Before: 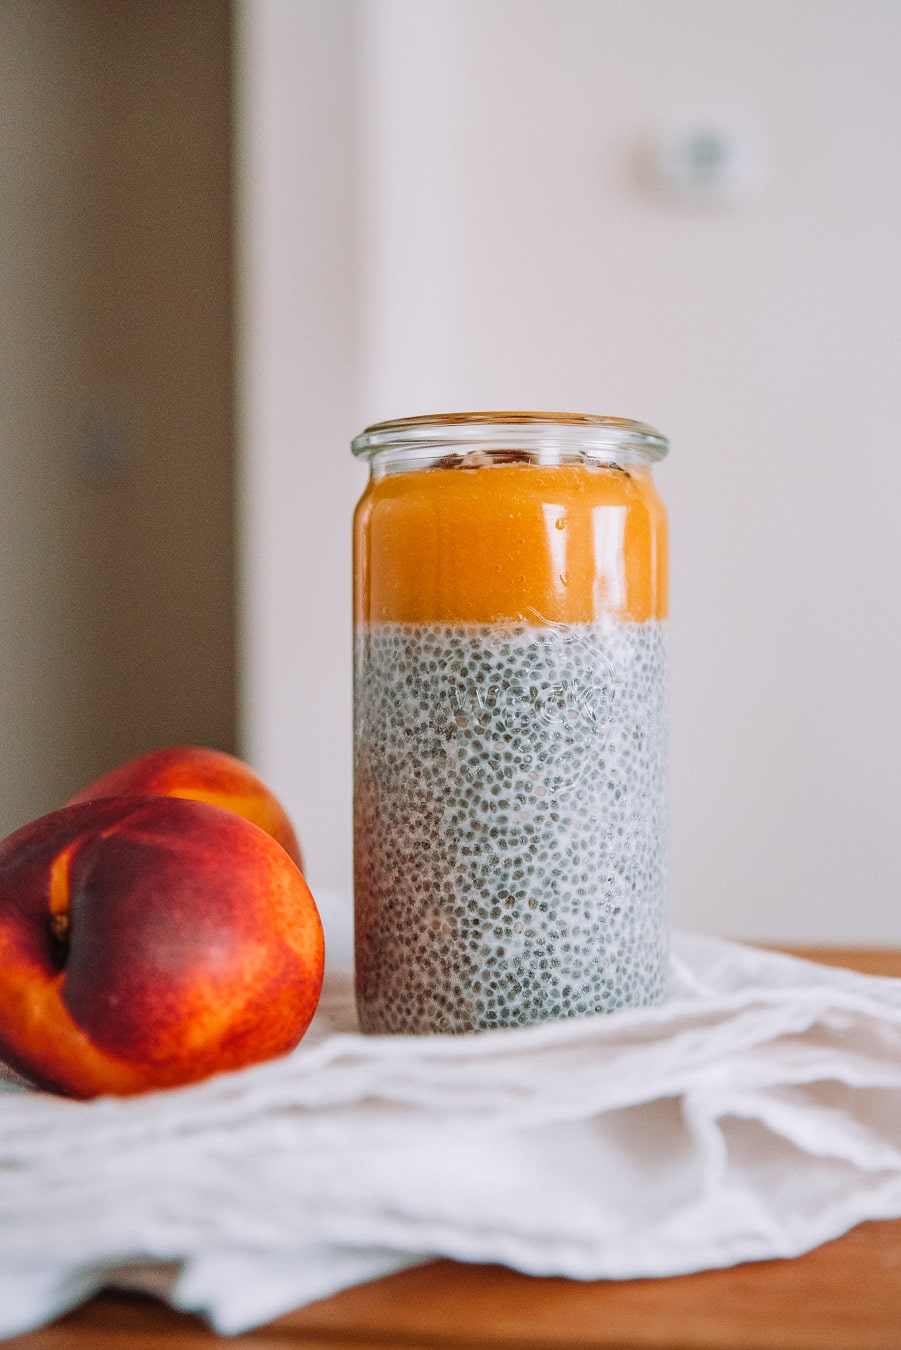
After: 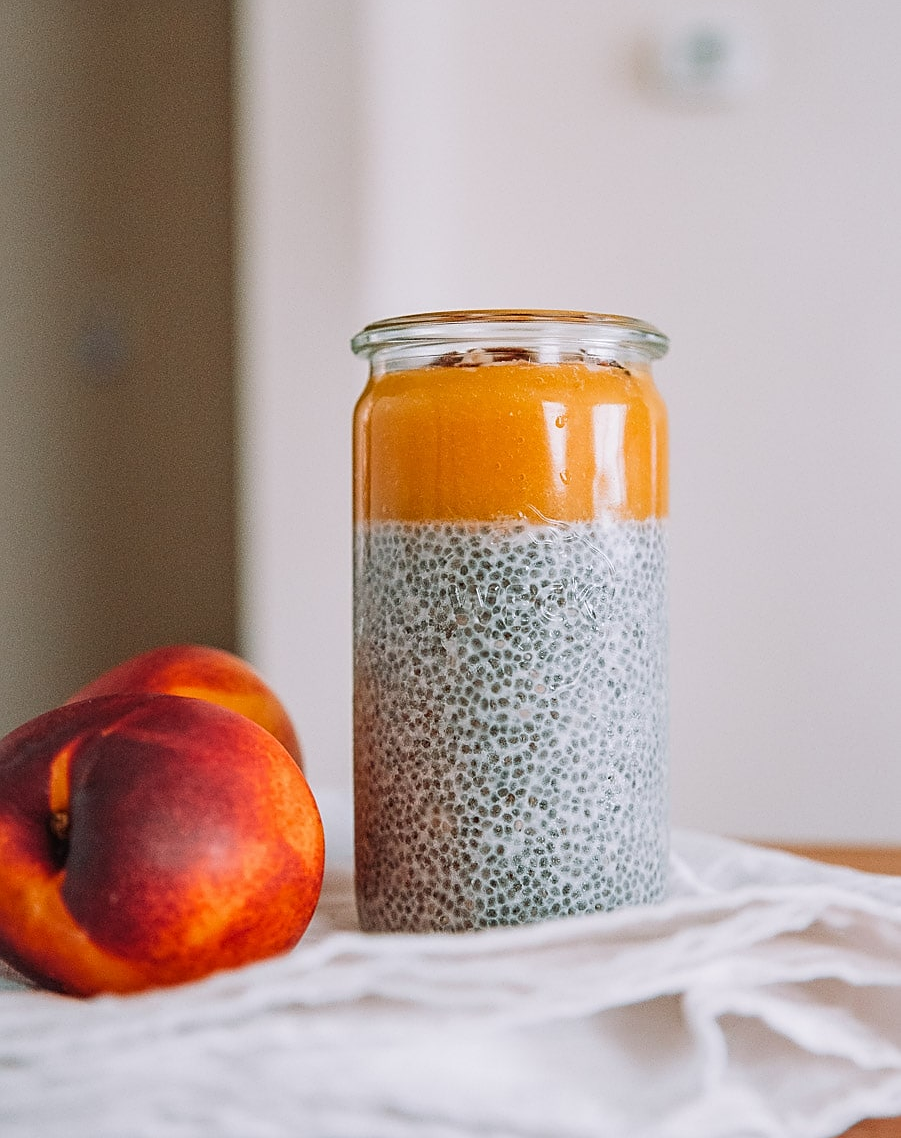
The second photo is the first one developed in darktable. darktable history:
crop: top 7.578%, bottom 8.11%
sharpen: on, module defaults
exposure: exposure -0.02 EV, compensate highlight preservation false
